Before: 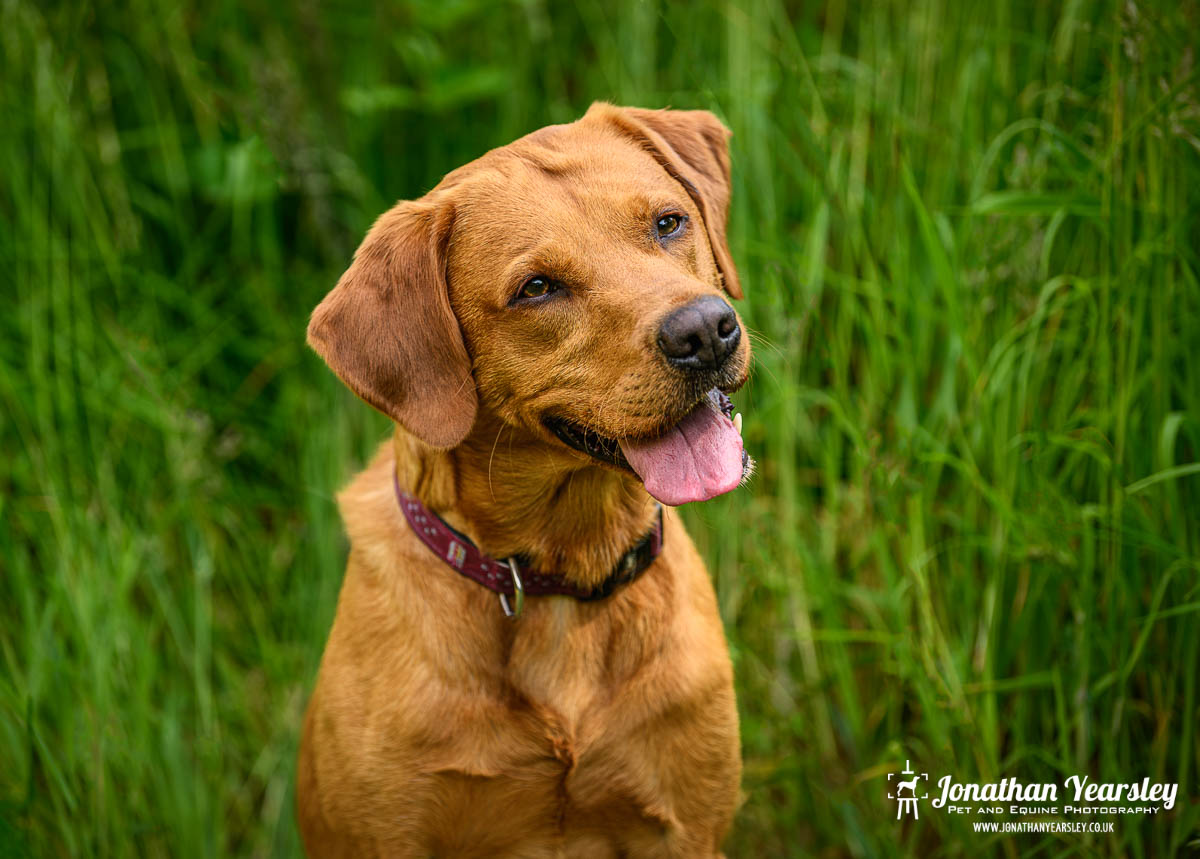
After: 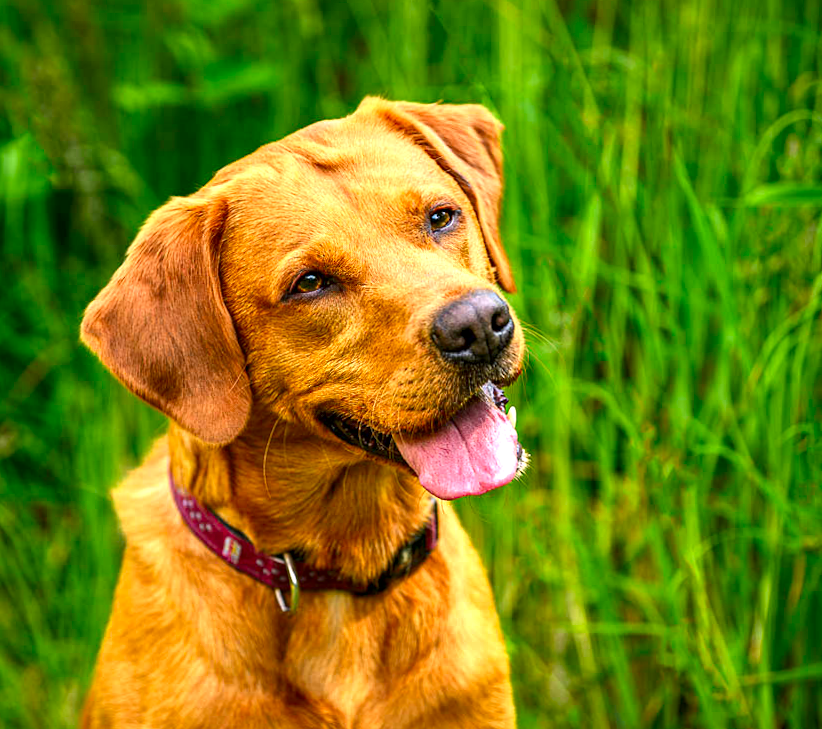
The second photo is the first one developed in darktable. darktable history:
contrast equalizer: y [[0.526, 0.53, 0.532, 0.532, 0.53, 0.525], [0.5 ×6], [0.5 ×6], [0 ×6], [0 ×6]]
crop: left 18.479%, right 12.2%, bottom 13.971%
rotate and perspective: rotation -0.45°, automatic cropping original format, crop left 0.008, crop right 0.992, crop top 0.012, crop bottom 0.988
contrast brightness saturation: brightness -0.02, saturation 0.35
exposure: exposure 0.766 EV, compensate highlight preservation false
